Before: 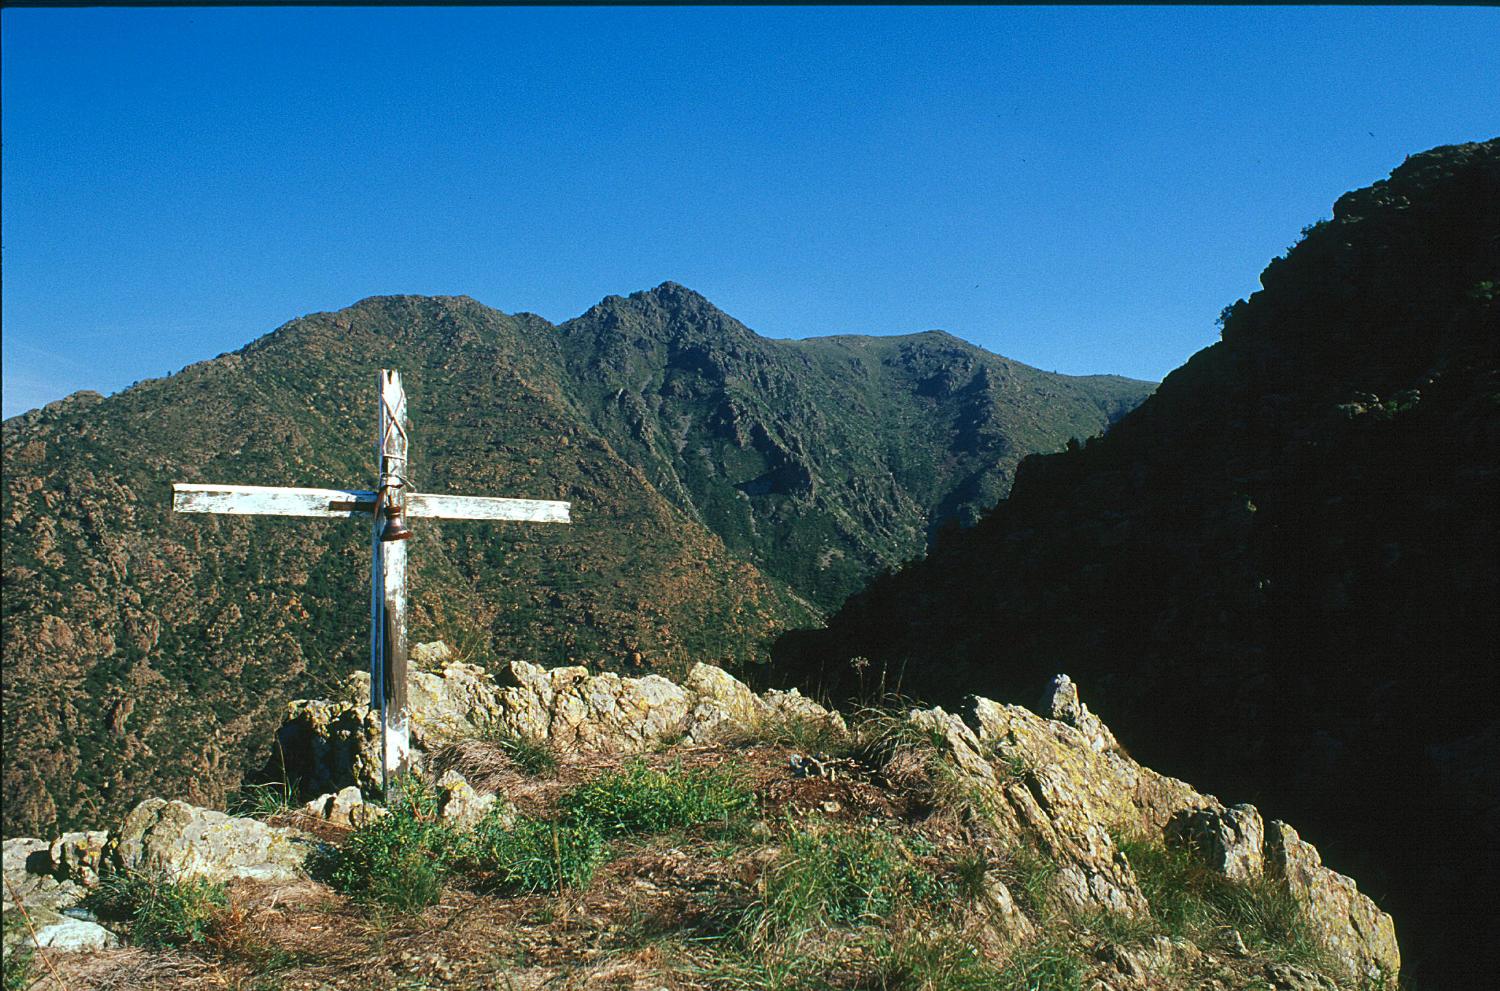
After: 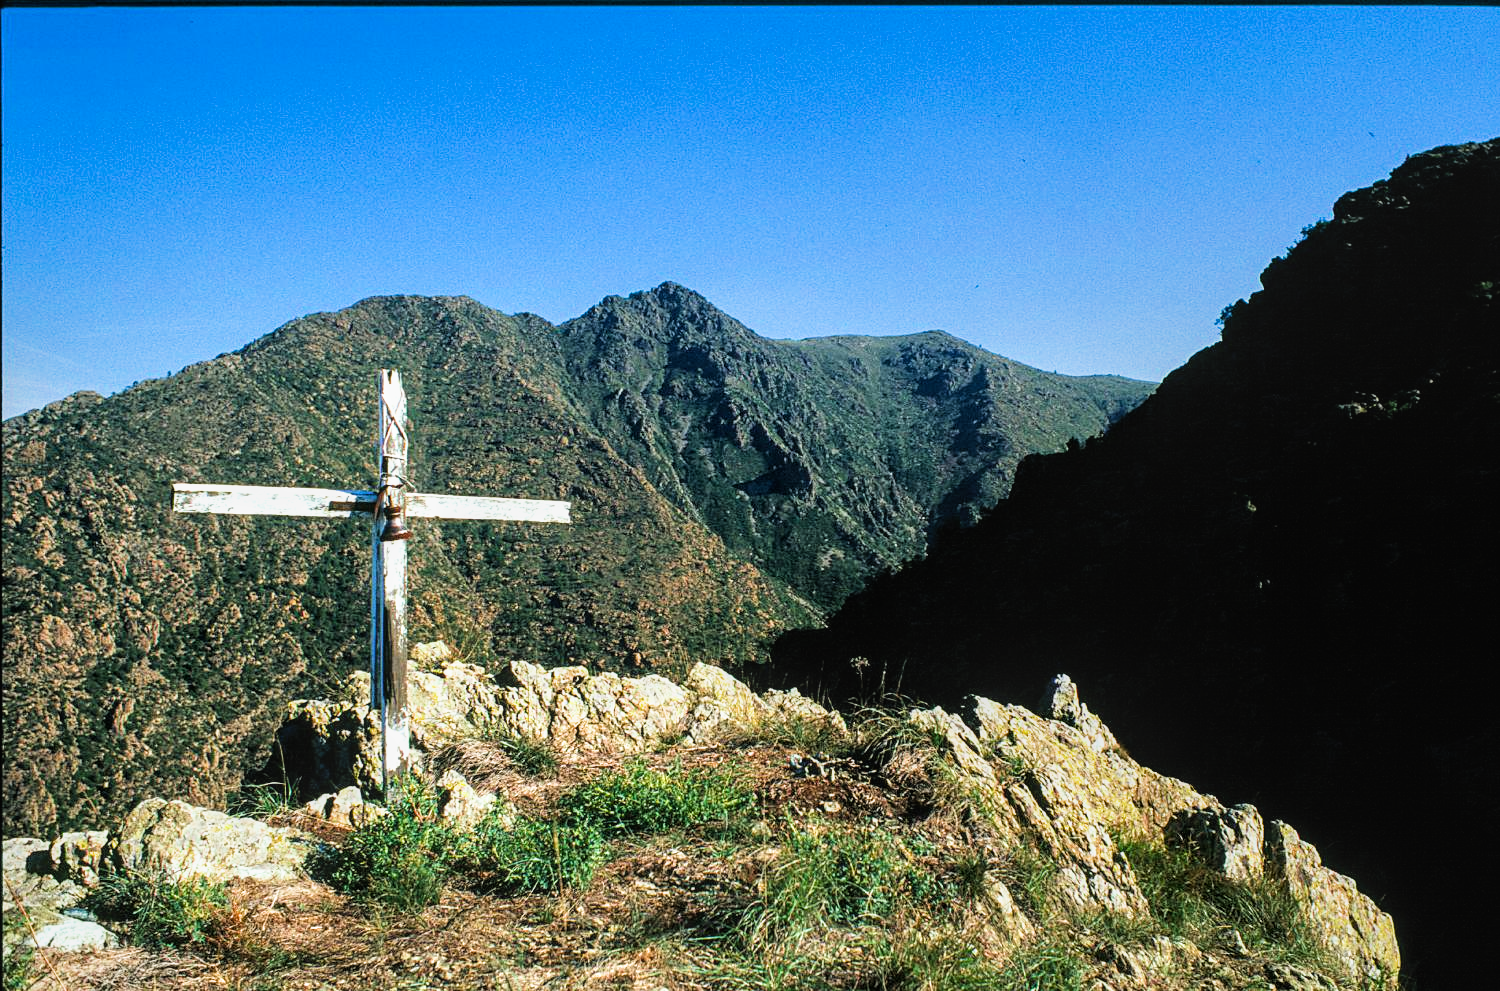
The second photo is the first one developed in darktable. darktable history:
filmic rgb: black relative exposure -5 EV, white relative exposure 3 EV, hardness 3.6, contrast 1.3, highlights saturation mix -30%
exposure: black level correction 0, exposure 0.7 EV, compensate highlight preservation false
color balance rgb: perceptual saturation grading › global saturation 10%, global vibrance 10%
local contrast: detail 115%
